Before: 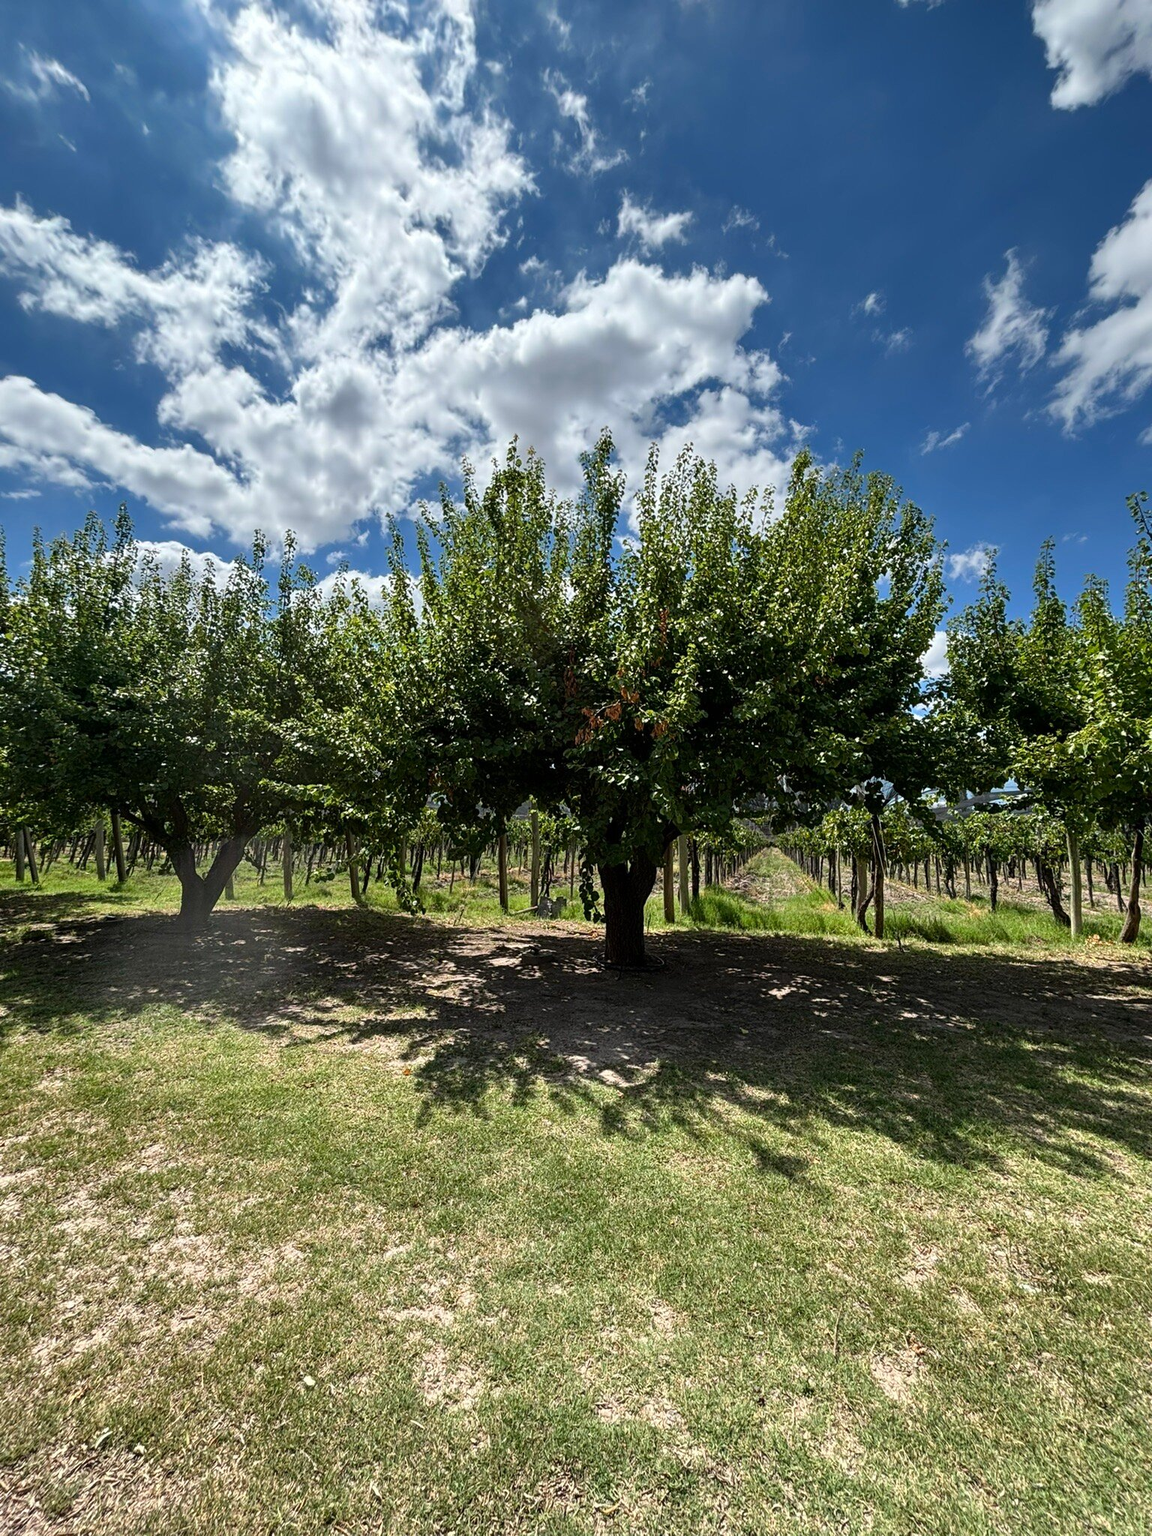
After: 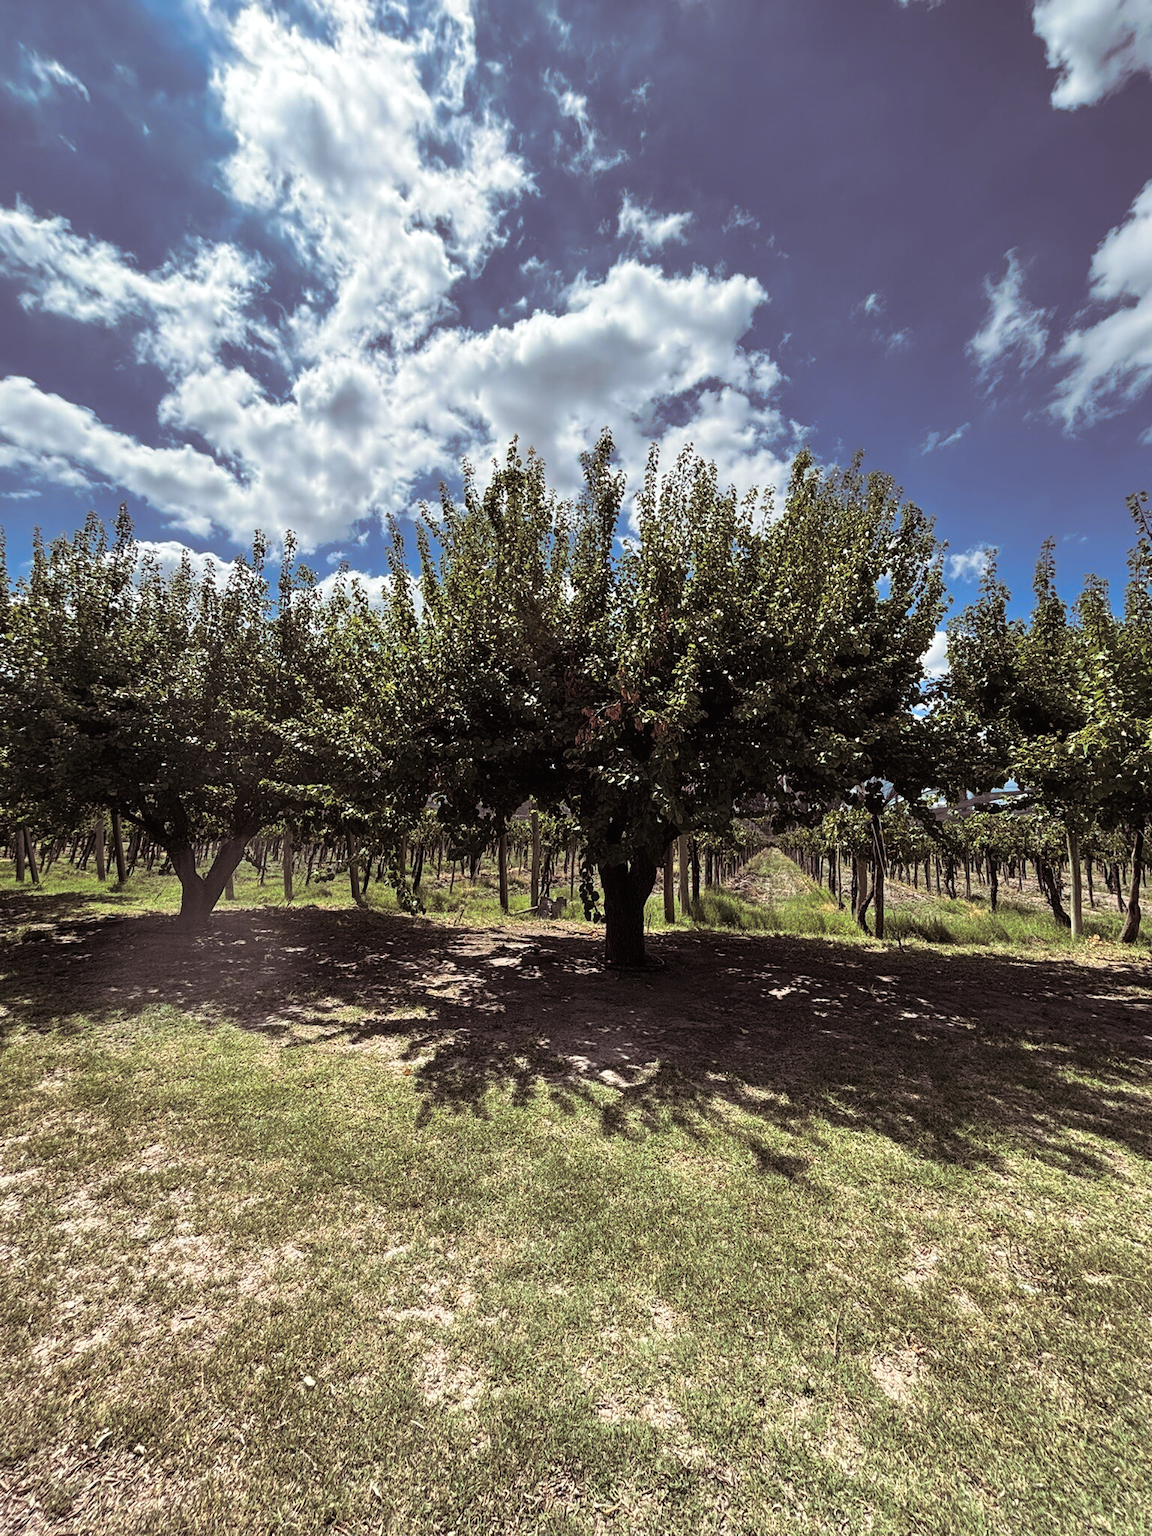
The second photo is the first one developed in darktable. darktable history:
exposure: black level correction -0.001, exposure 0.08 EV, compensate highlight preservation false
split-toning: shadows › saturation 0.24, highlights › hue 54°, highlights › saturation 0.24
